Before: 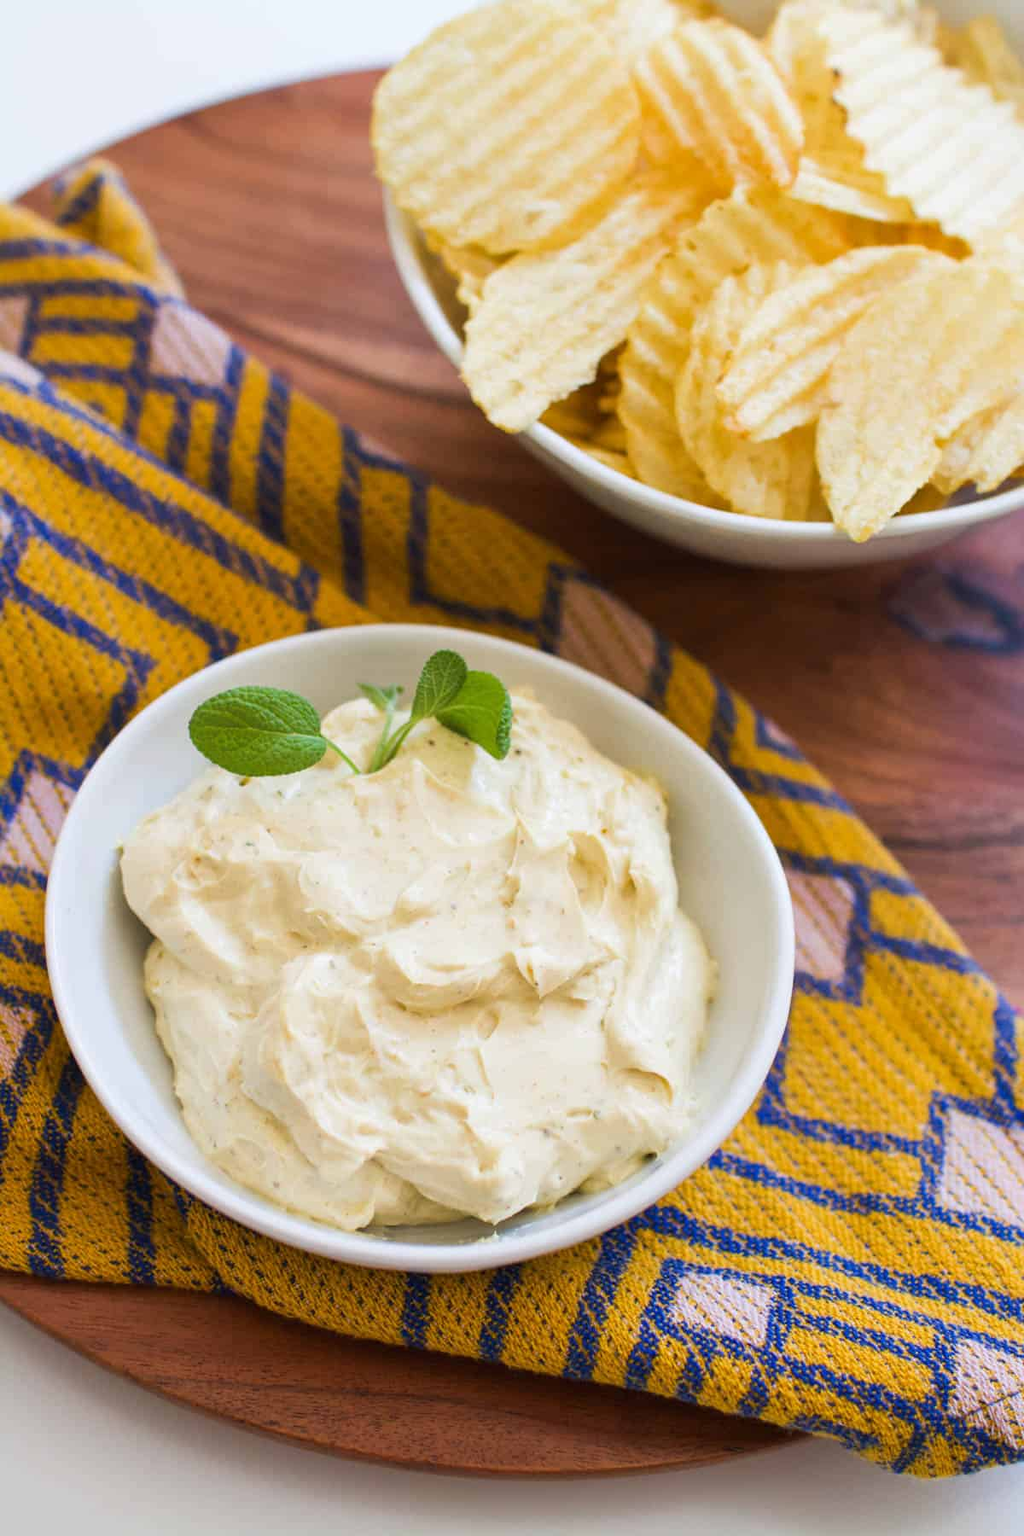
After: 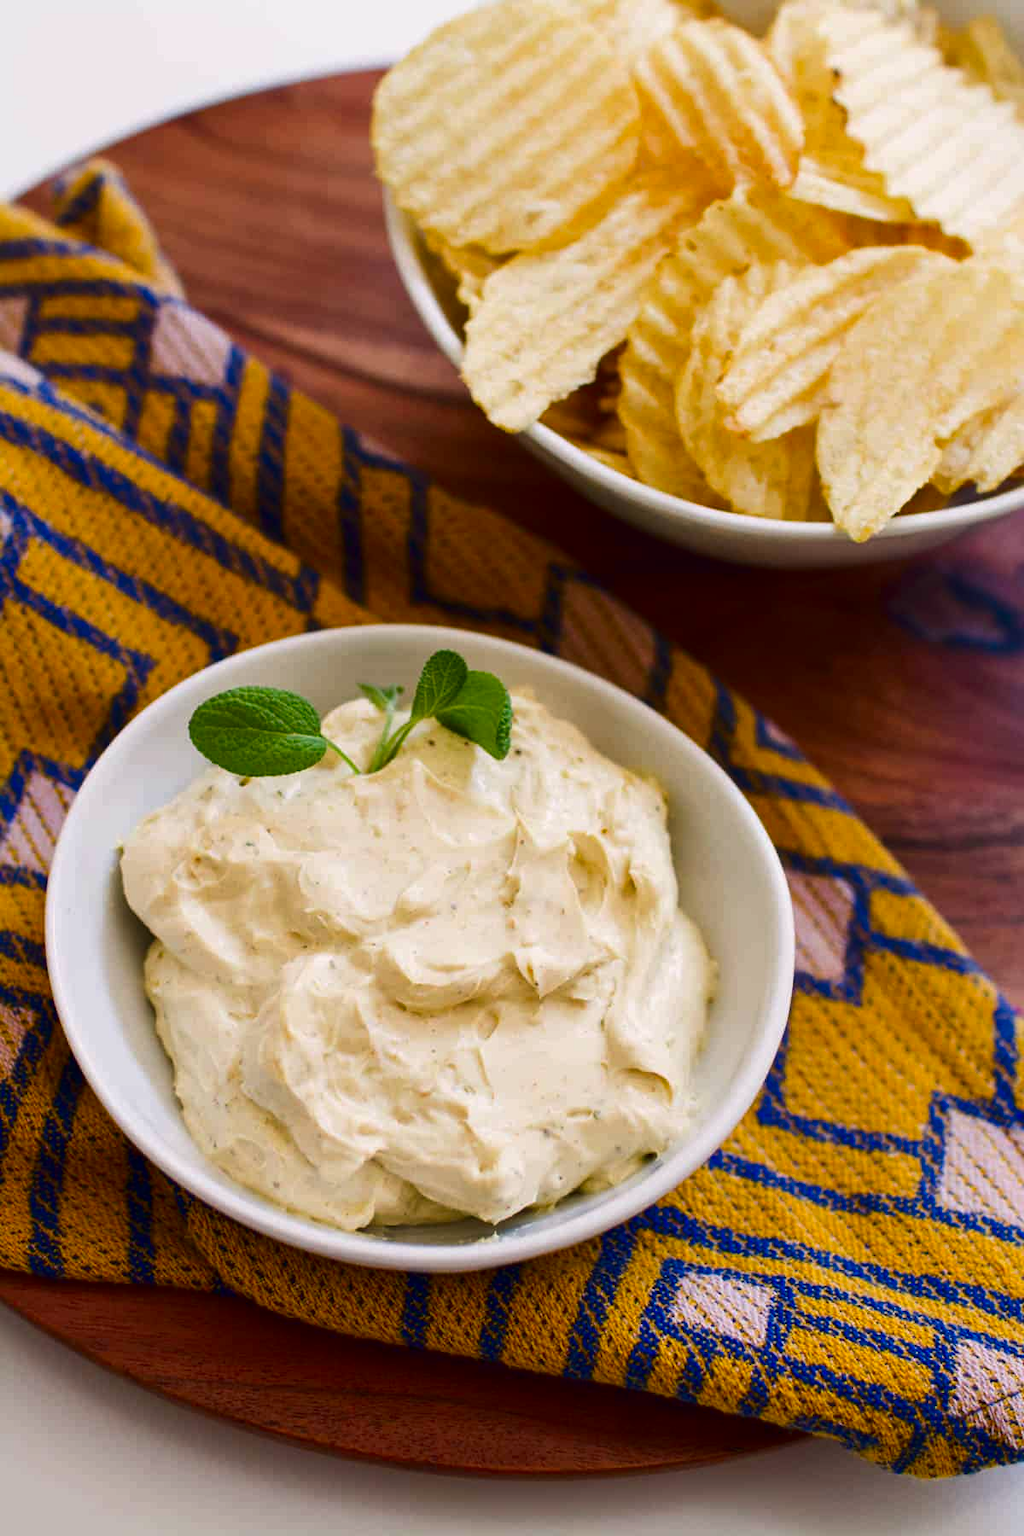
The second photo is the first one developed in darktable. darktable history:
color balance rgb: shadows lift › hue 87.51°, highlights gain › chroma 1.62%, highlights gain › hue 55.1°, global offset › chroma 0.06%, global offset › hue 253.66°, linear chroma grading › global chroma 0.5%
contrast brightness saturation: contrast 0.1, brightness -0.26, saturation 0.14
